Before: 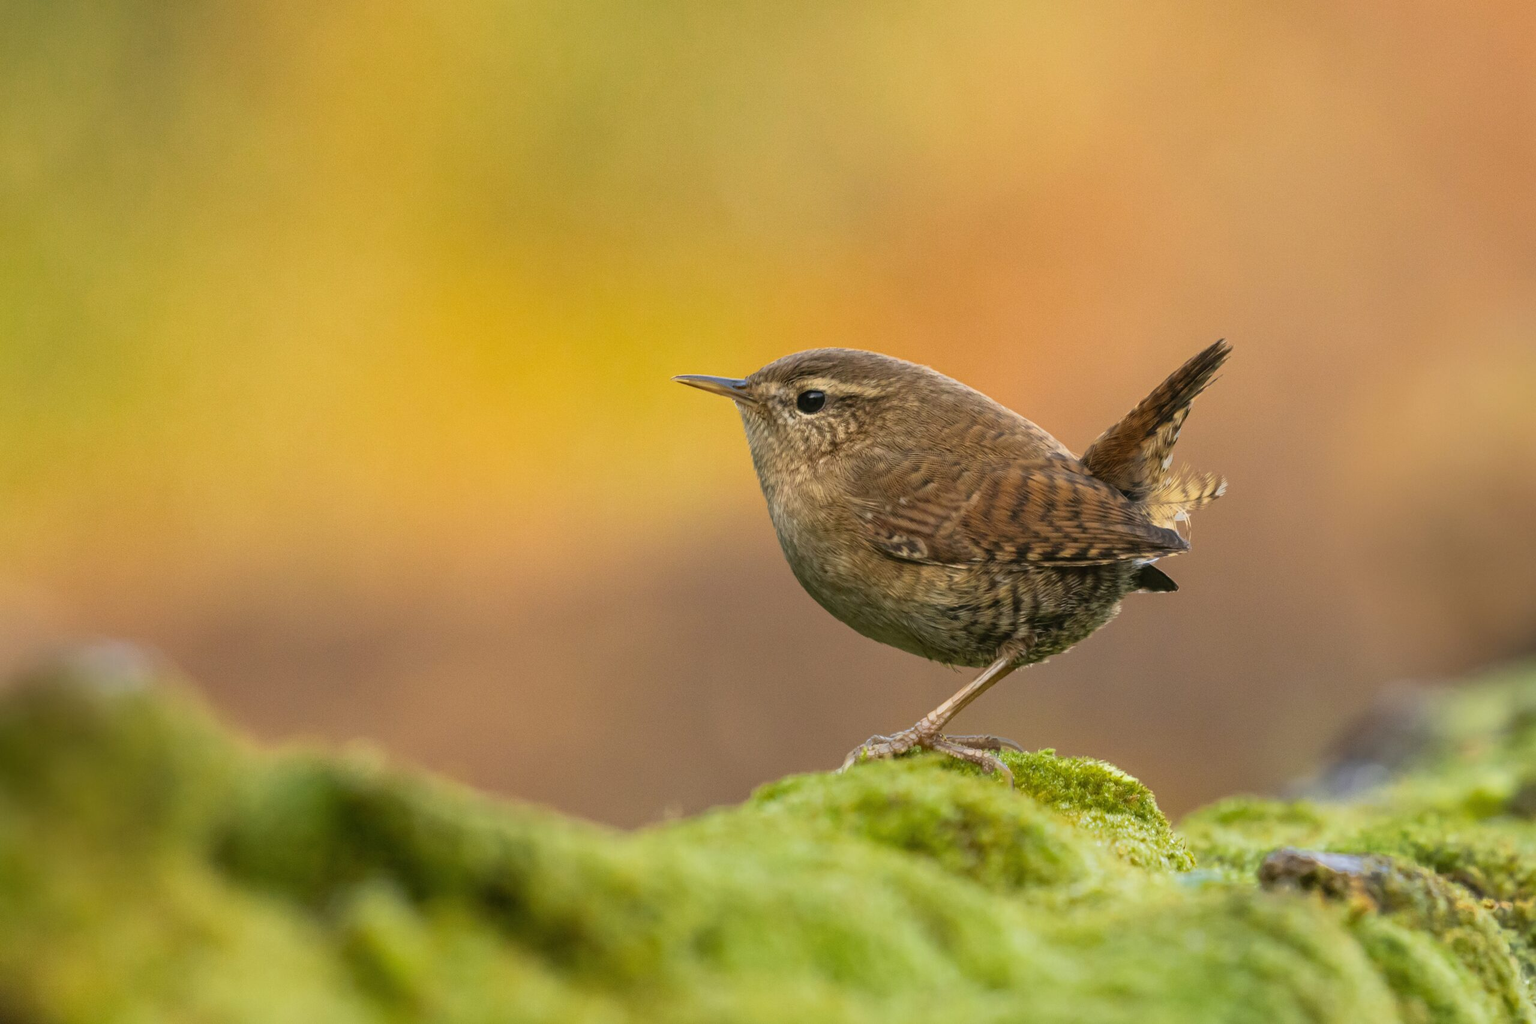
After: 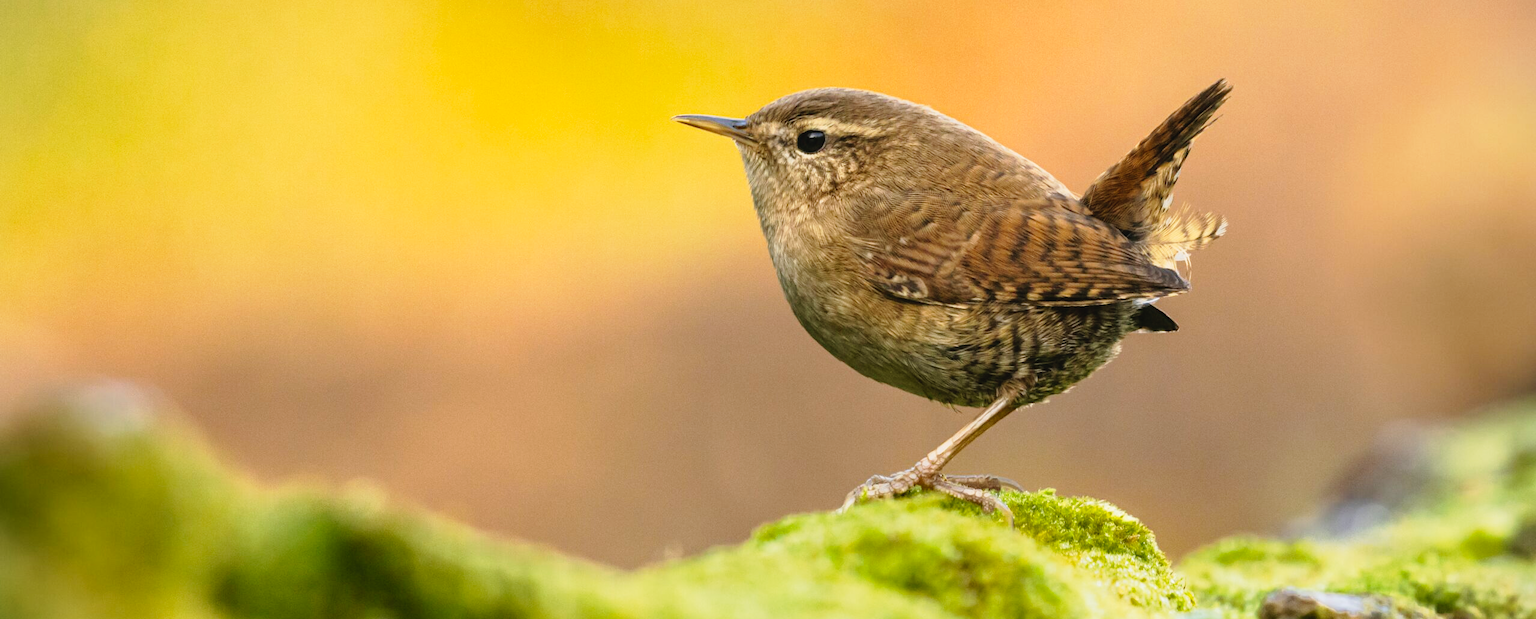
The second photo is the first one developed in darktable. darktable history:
tone curve: curves: ch0 [(0, 0.023) (0.087, 0.065) (0.184, 0.168) (0.45, 0.54) (0.57, 0.683) (0.706, 0.841) (0.877, 0.948) (1, 0.984)]; ch1 [(0, 0) (0.388, 0.369) (0.447, 0.447) (0.505, 0.5) (0.534, 0.528) (0.57, 0.571) (0.592, 0.602) (0.644, 0.663) (1, 1)]; ch2 [(0, 0) (0.314, 0.223) (0.427, 0.405) (0.492, 0.496) (0.524, 0.547) (0.534, 0.57) (0.583, 0.605) (0.673, 0.667) (1, 1)], preserve colors none
vignetting: fall-off start 99.56%, brightness -0.266, width/height ratio 1.323
crop and rotate: top 25.441%, bottom 14.055%
